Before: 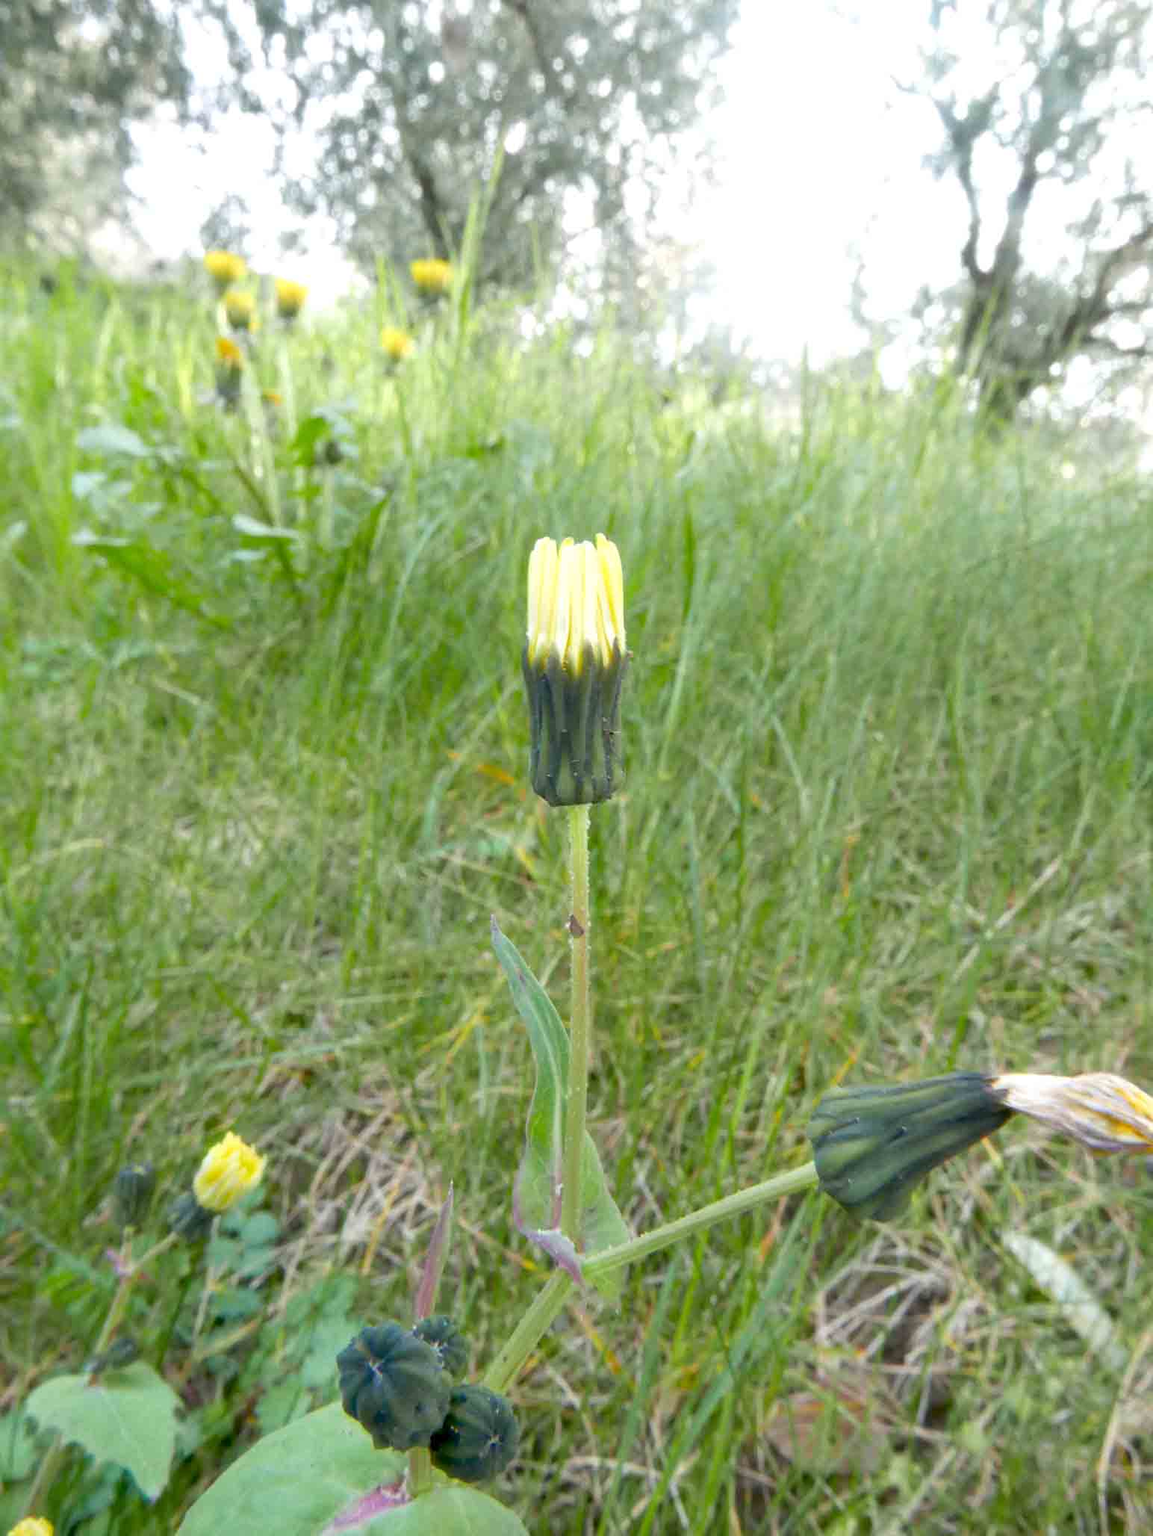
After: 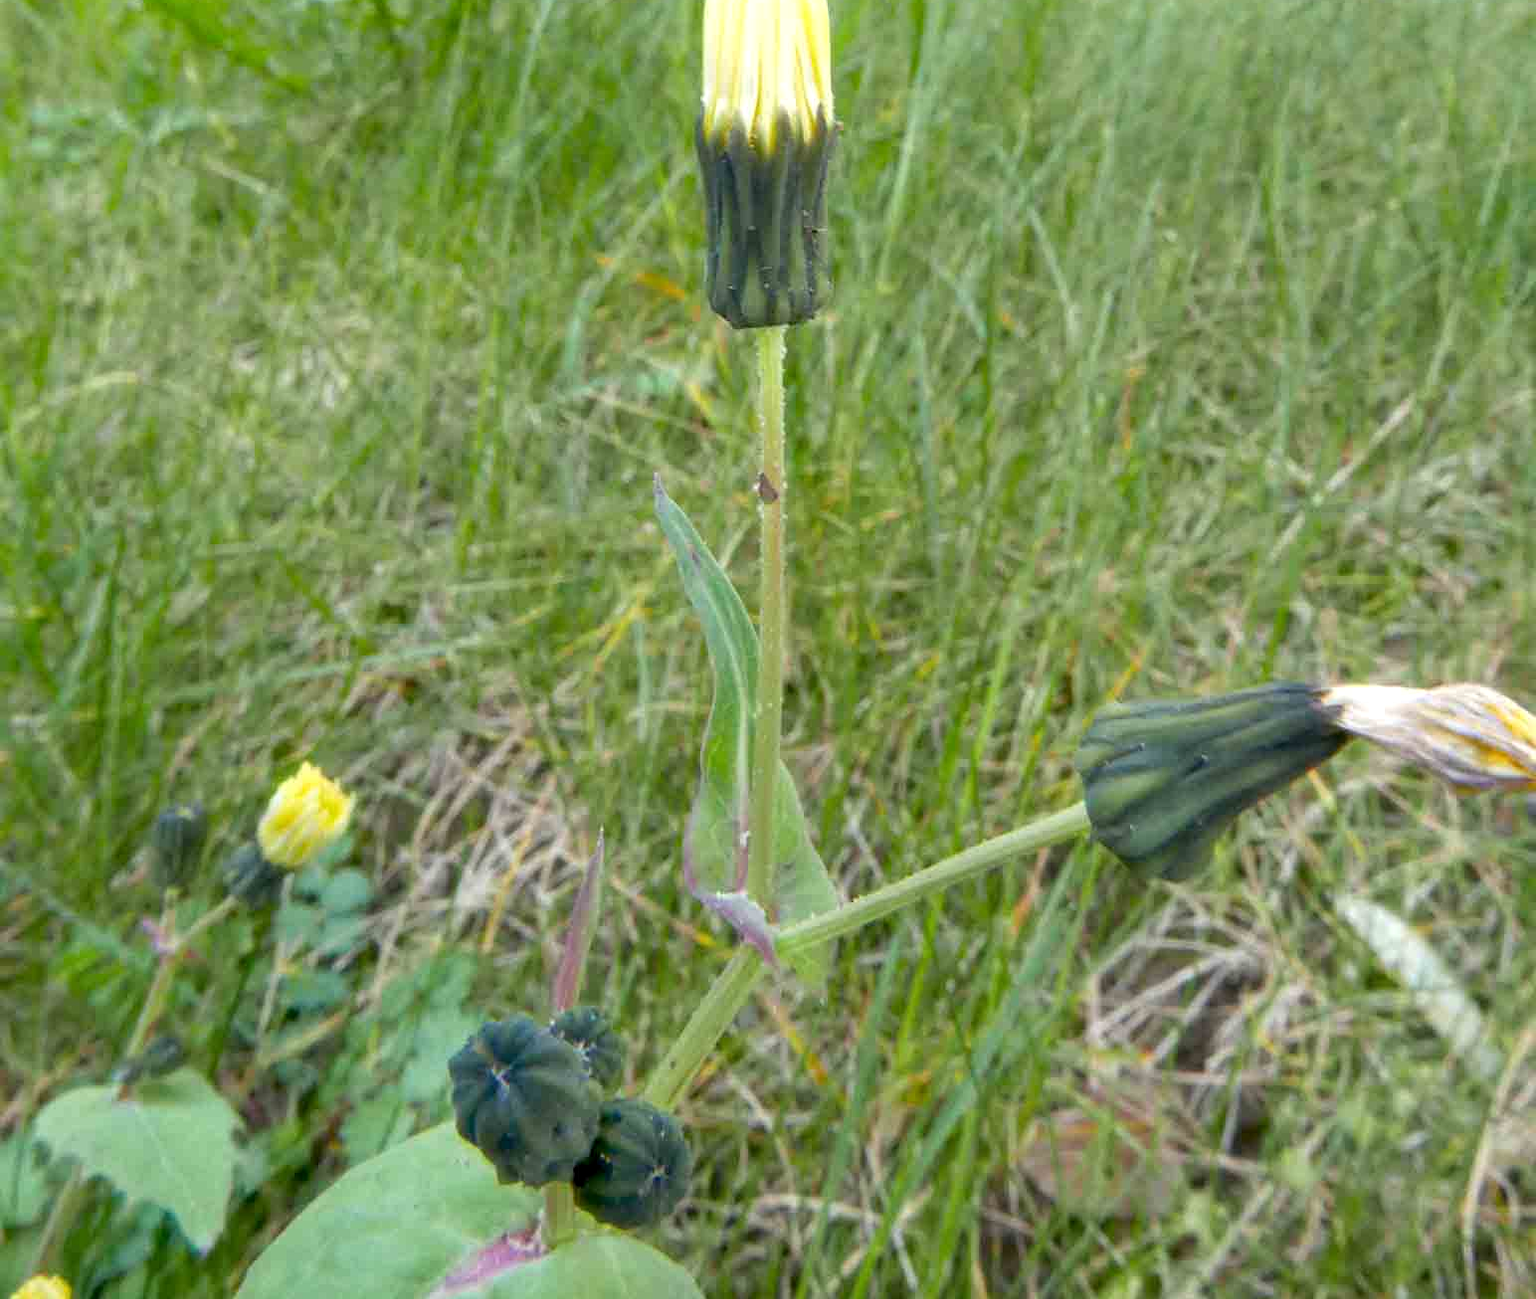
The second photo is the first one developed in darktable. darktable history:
crop and rotate: top 36.435%
local contrast: highlights 100%, shadows 100%, detail 120%, midtone range 0.2
color balance: on, module defaults
